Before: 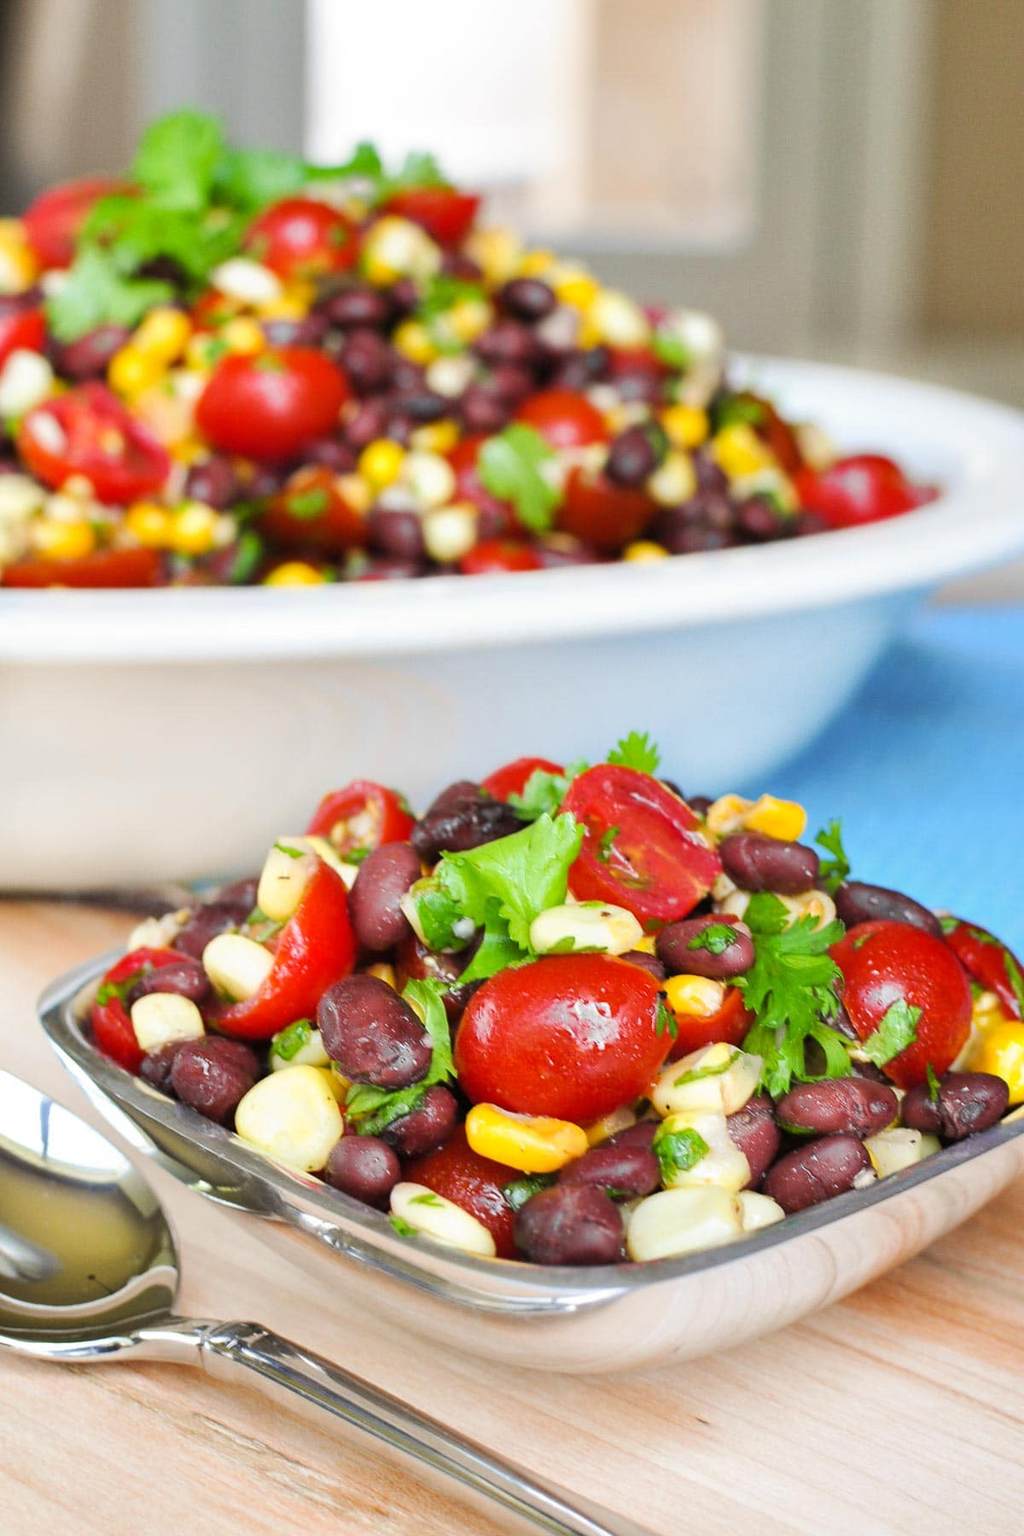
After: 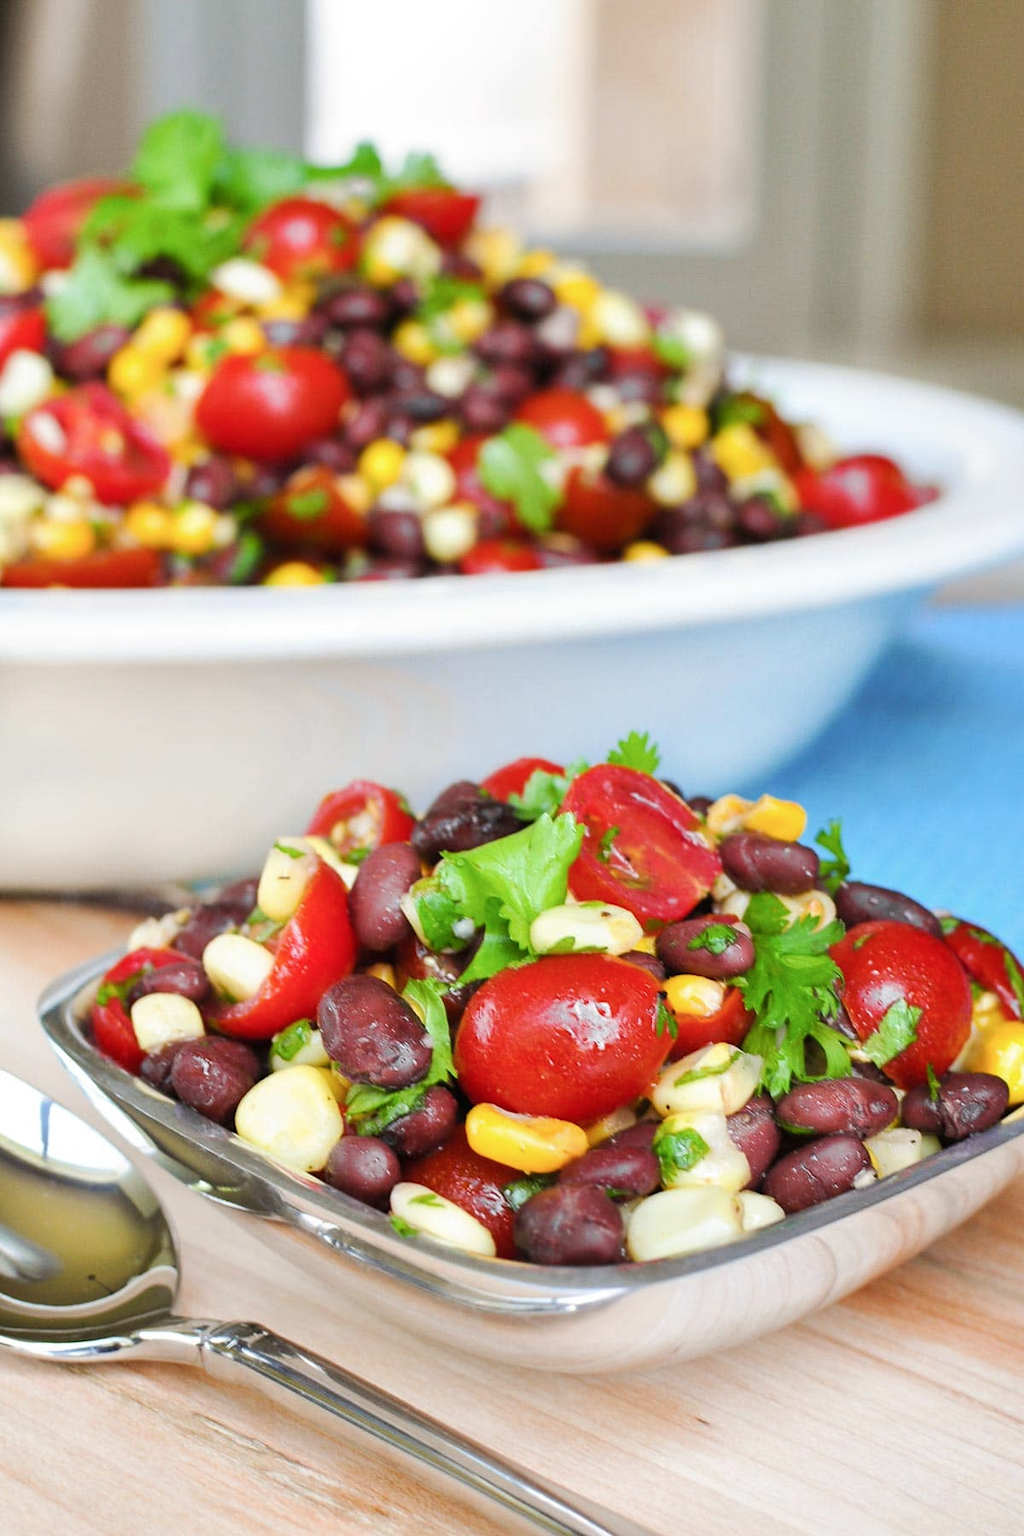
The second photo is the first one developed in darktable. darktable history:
split-toning: shadows › hue 220°, shadows › saturation 0.64, highlights › hue 220°, highlights › saturation 0.64, balance 0, compress 5.22% | blend: blend mode normal, opacity 5%; mask: uniform (no mask)
